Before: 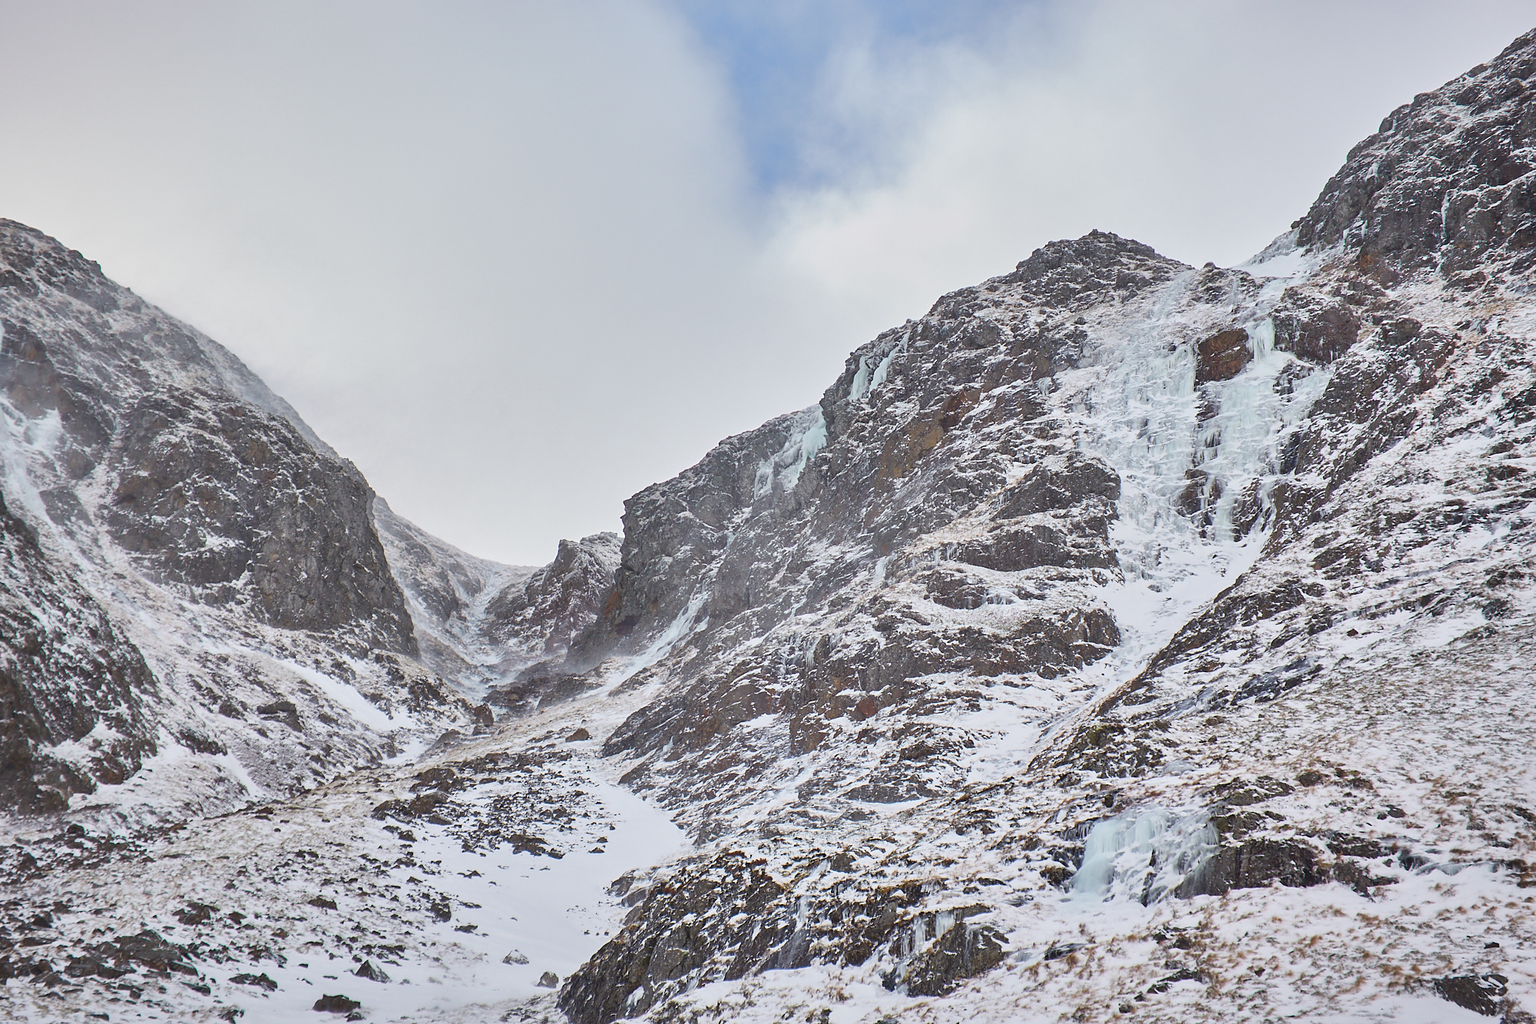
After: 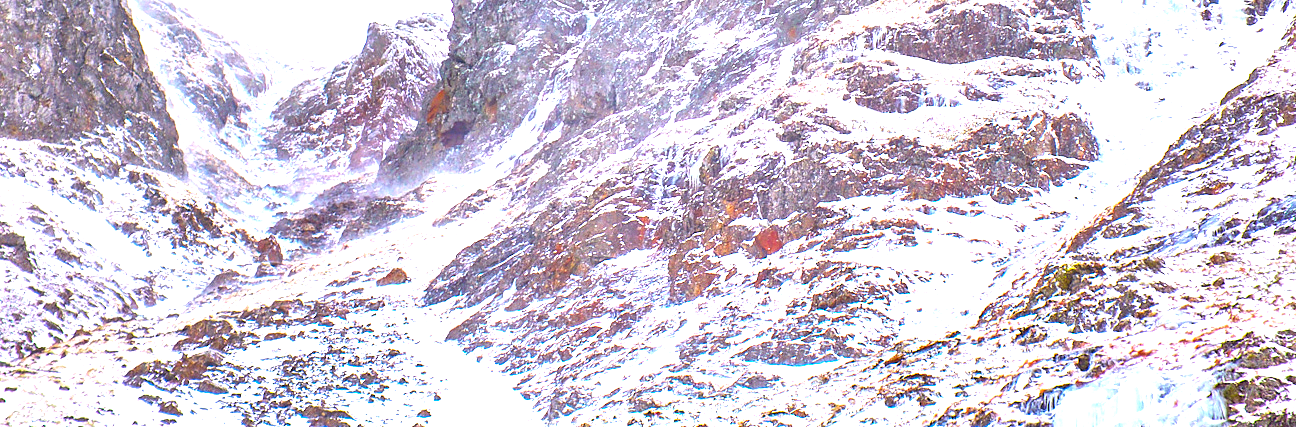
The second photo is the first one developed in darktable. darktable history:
crop: left 18.01%, top 51.016%, right 17.181%, bottom 16.887%
exposure: black level correction 0, exposure 0.693 EV, compensate highlight preservation false
local contrast: on, module defaults
tone equalizer: -8 EV -0.773 EV, -7 EV -0.689 EV, -6 EV -0.566 EV, -5 EV -0.361 EV, -3 EV 0.396 EV, -2 EV 0.6 EV, -1 EV 0.689 EV, +0 EV 0.772 EV
contrast equalizer: y [[0.524 ×6], [0.512 ×6], [0.379 ×6], [0 ×6], [0 ×6]]
color correction: highlights a* 1.63, highlights b* -1.78, saturation 2.44
